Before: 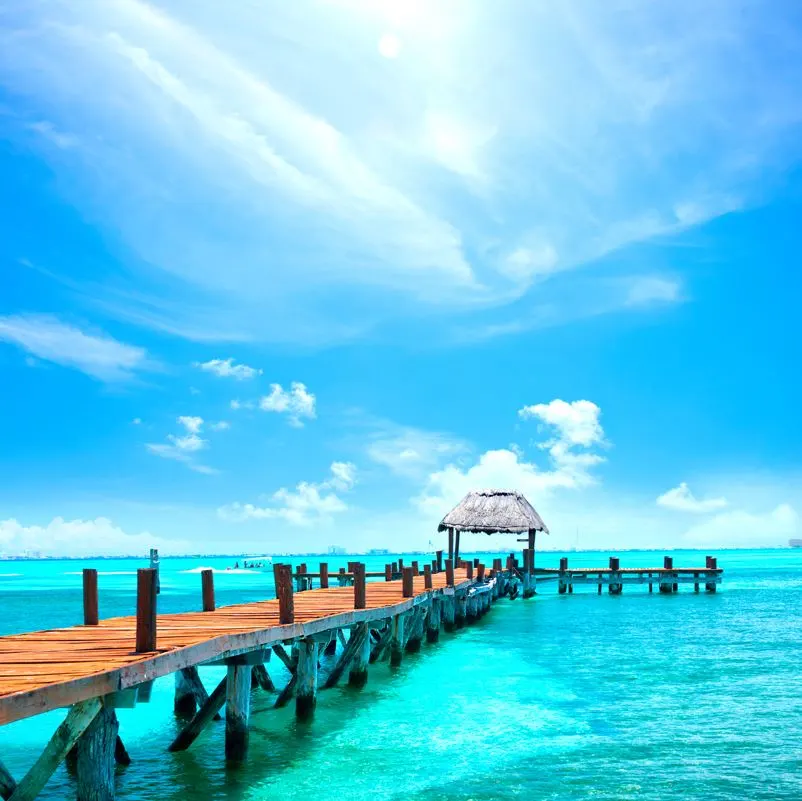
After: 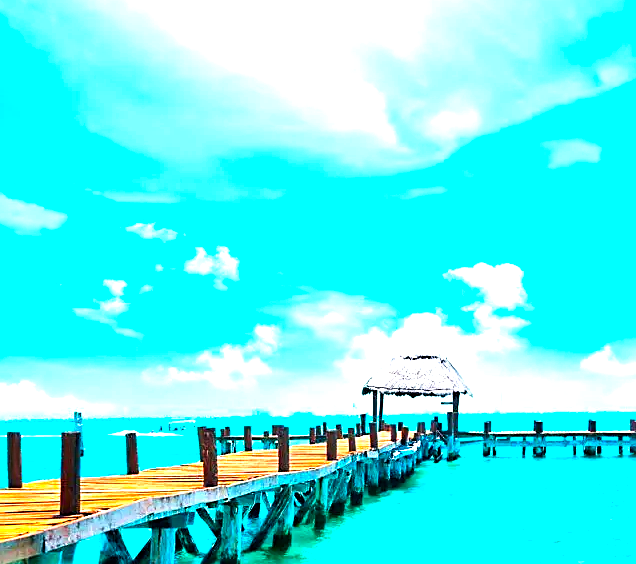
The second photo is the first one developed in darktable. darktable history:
sharpen: on, module defaults
exposure: exposure 0.641 EV, compensate highlight preservation false
color balance rgb: perceptual saturation grading › global saturation 37.239%
crop: left 9.592%, top 17.194%, right 11.018%, bottom 12.359%
tone equalizer: -8 EV -0.78 EV, -7 EV -0.721 EV, -6 EV -0.593 EV, -5 EV -0.398 EV, -3 EV 0.4 EV, -2 EV 0.6 EV, -1 EV 0.674 EV, +0 EV 0.729 EV, edges refinement/feathering 500, mask exposure compensation -1.26 EV, preserve details no
